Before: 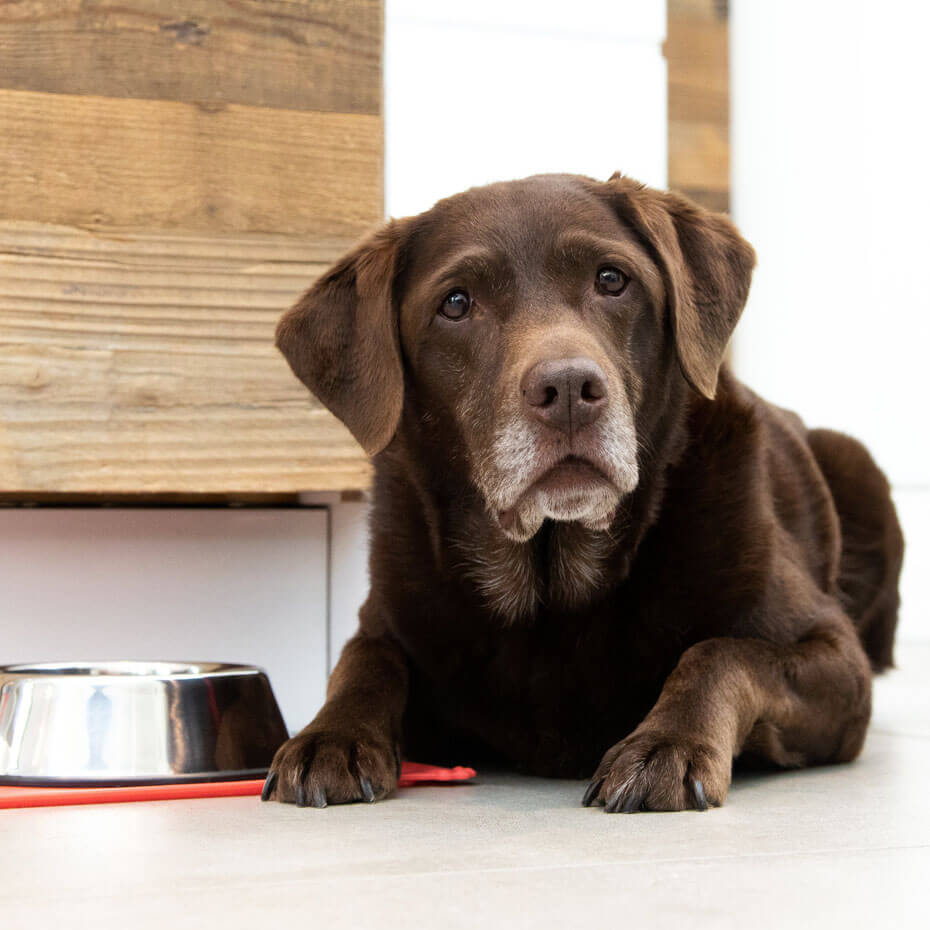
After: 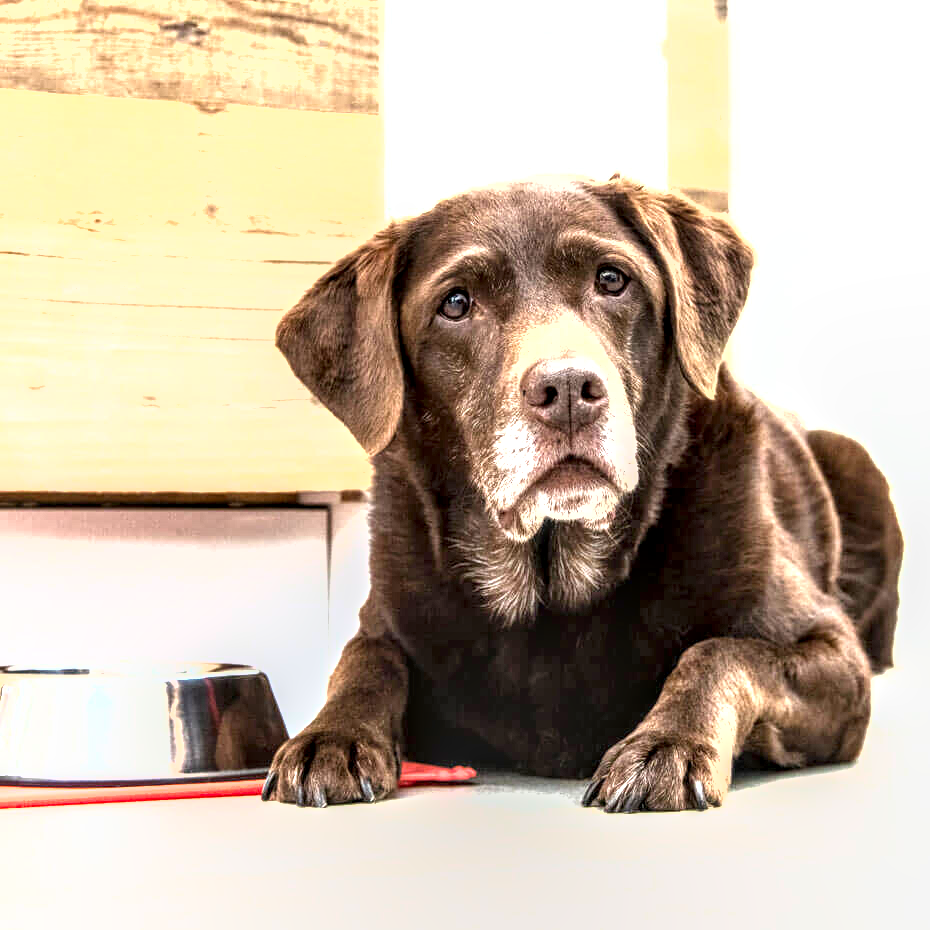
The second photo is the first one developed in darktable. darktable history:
local contrast: highlights 2%, shadows 4%, detail 182%
shadows and highlights: shadows 36.88, highlights -27.58, soften with gaussian
exposure: black level correction 0.001, exposure 1.733 EV, compensate exposure bias true, compensate highlight preservation false
contrast brightness saturation: saturation -0.05
